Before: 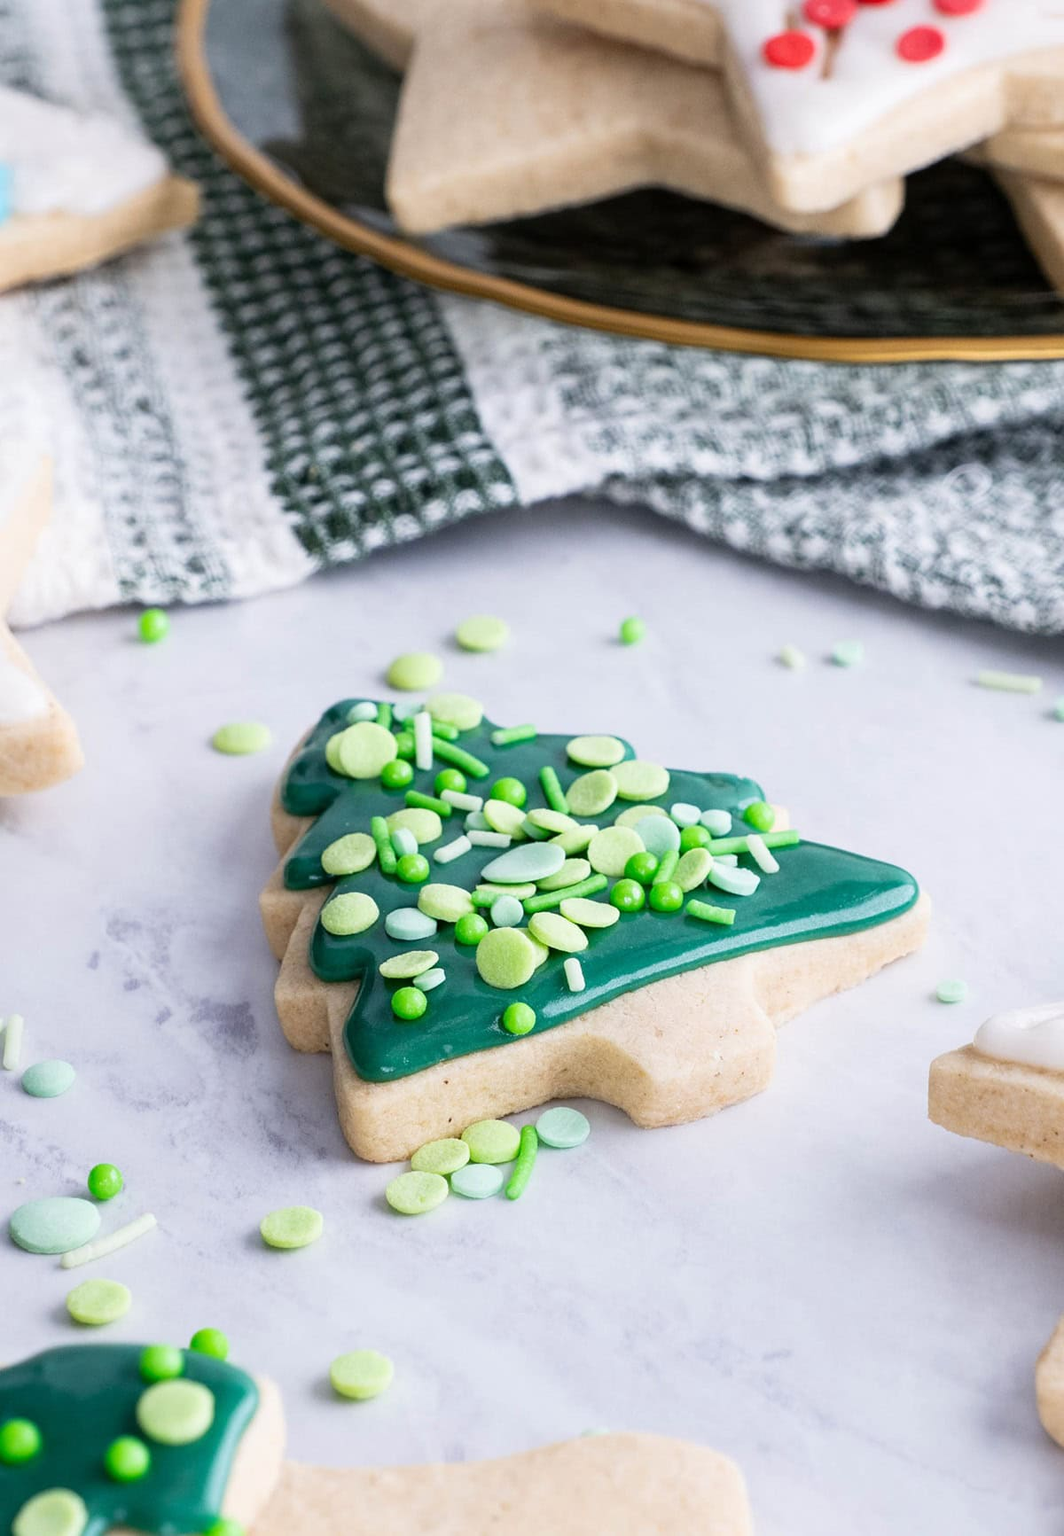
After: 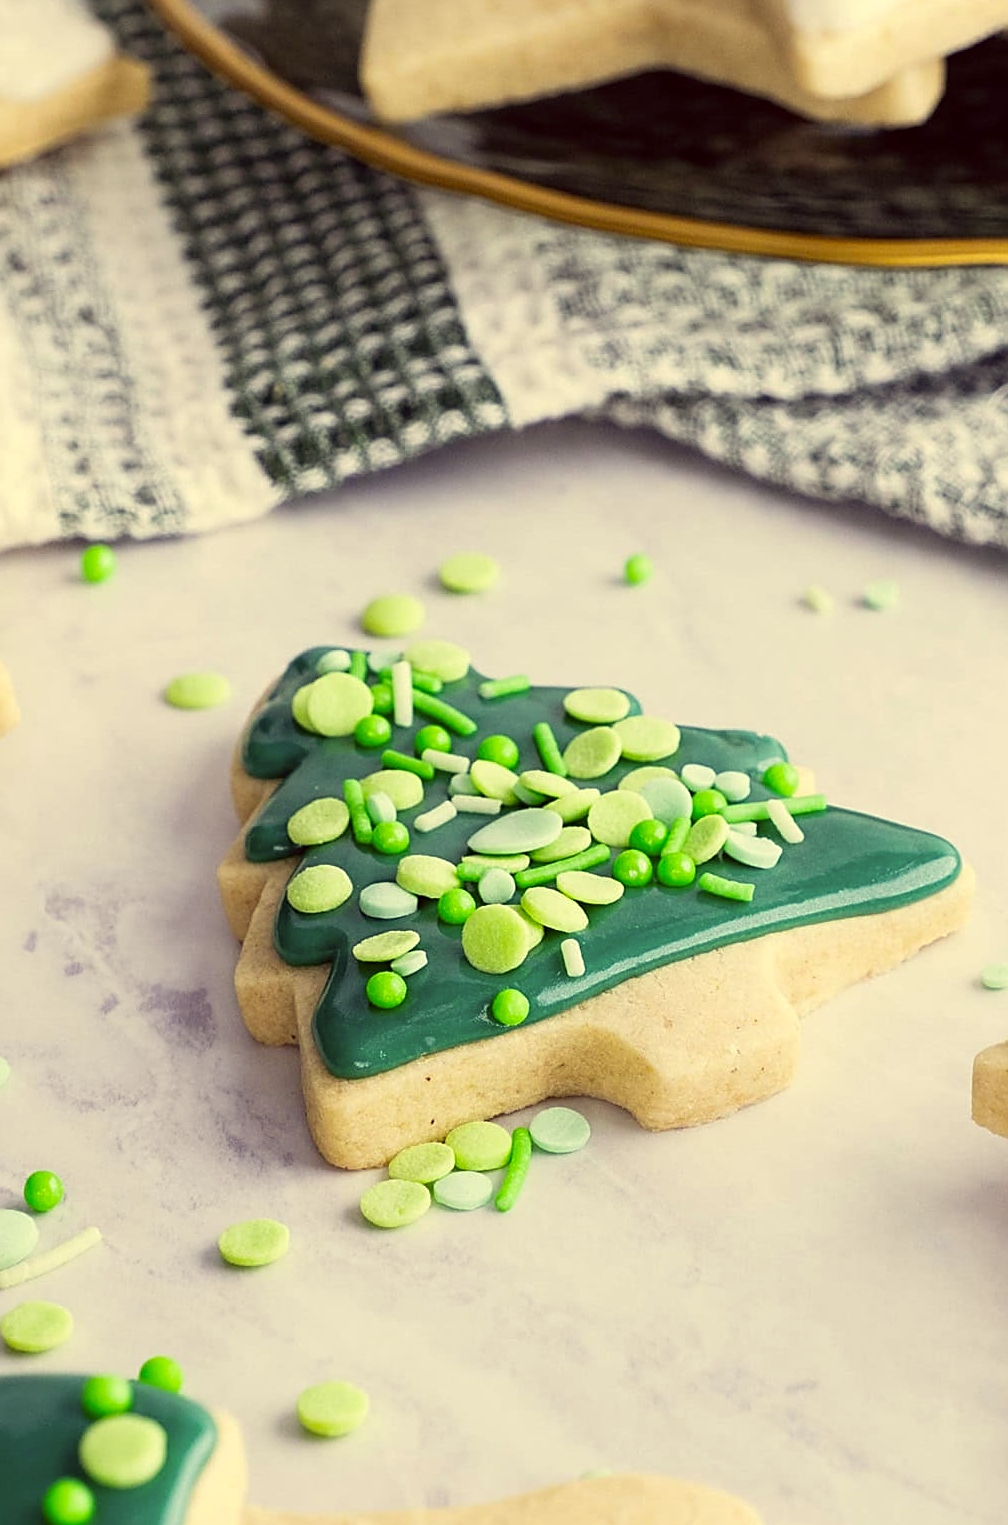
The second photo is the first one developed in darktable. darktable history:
crop: left 6.263%, top 8.251%, right 9.551%, bottom 3.751%
color correction: highlights a* -0.378, highlights b* 39.88, shadows a* 9.31, shadows b* -0.337
sharpen: on, module defaults
color calibration: x 0.37, y 0.382, temperature 4320.5 K
